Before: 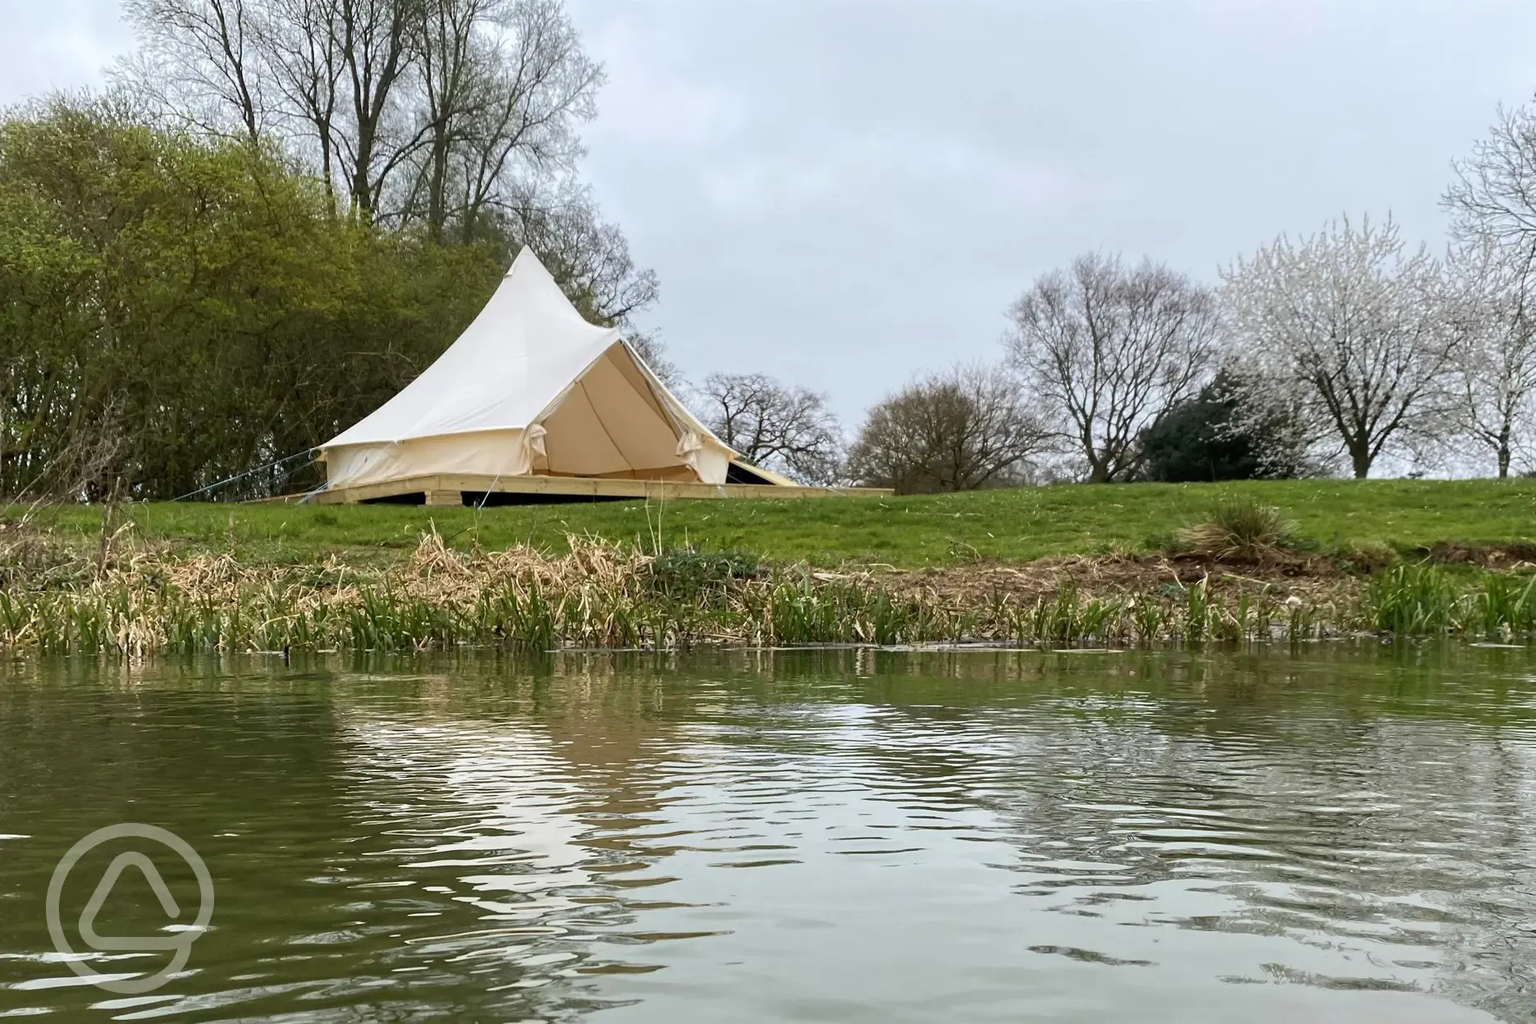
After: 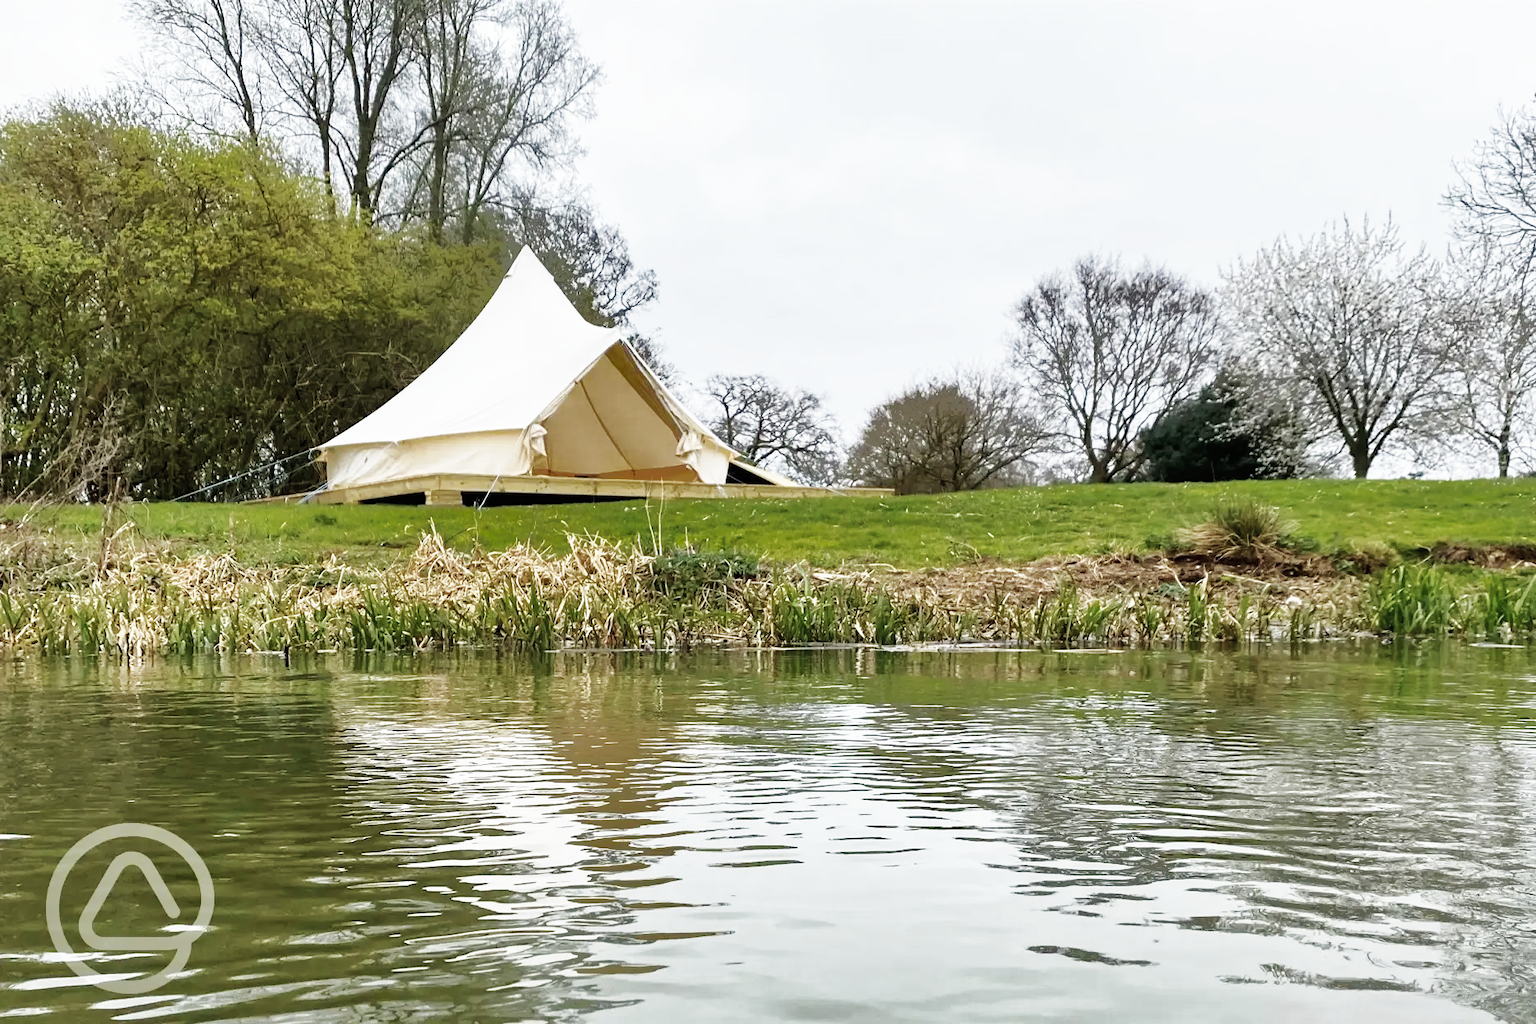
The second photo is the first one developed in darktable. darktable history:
contrast brightness saturation: contrast 0.104, saturation -0.295
base curve: curves: ch0 [(0, 0) (0.007, 0.004) (0.027, 0.03) (0.046, 0.07) (0.207, 0.54) (0.442, 0.872) (0.673, 0.972) (1, 1)], preserve colors none
shadows and highlights: shadows 38.63, highlights -74.04
